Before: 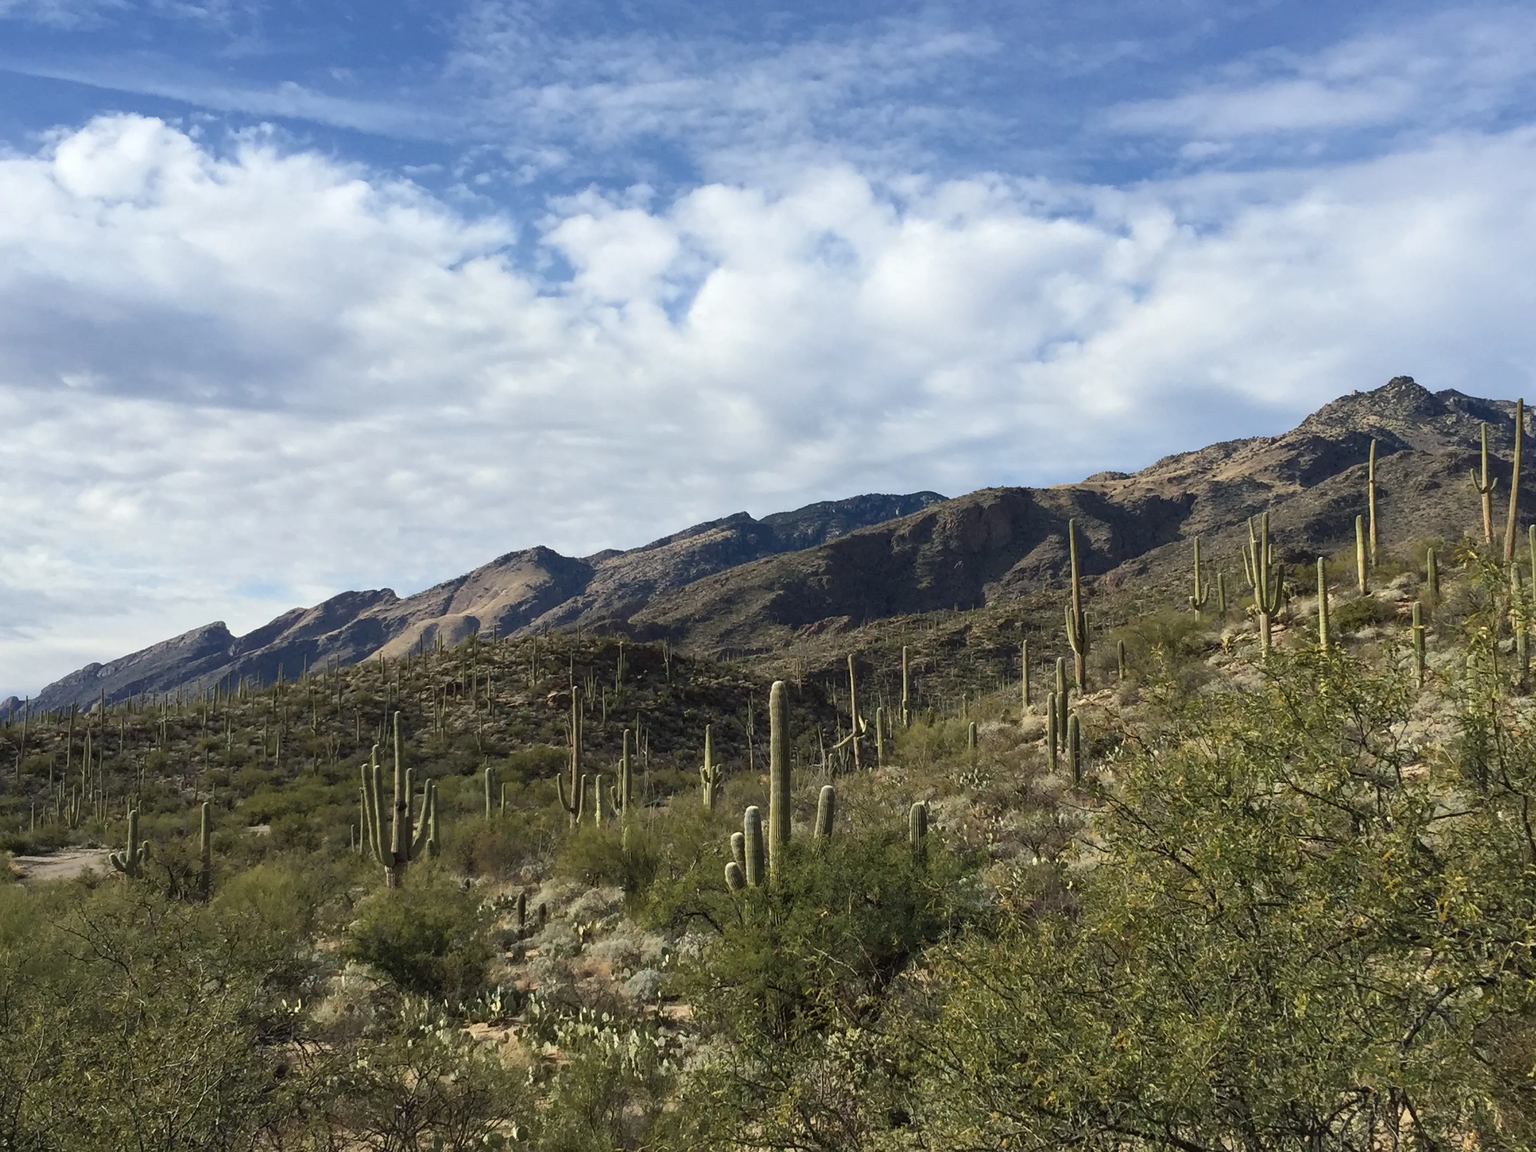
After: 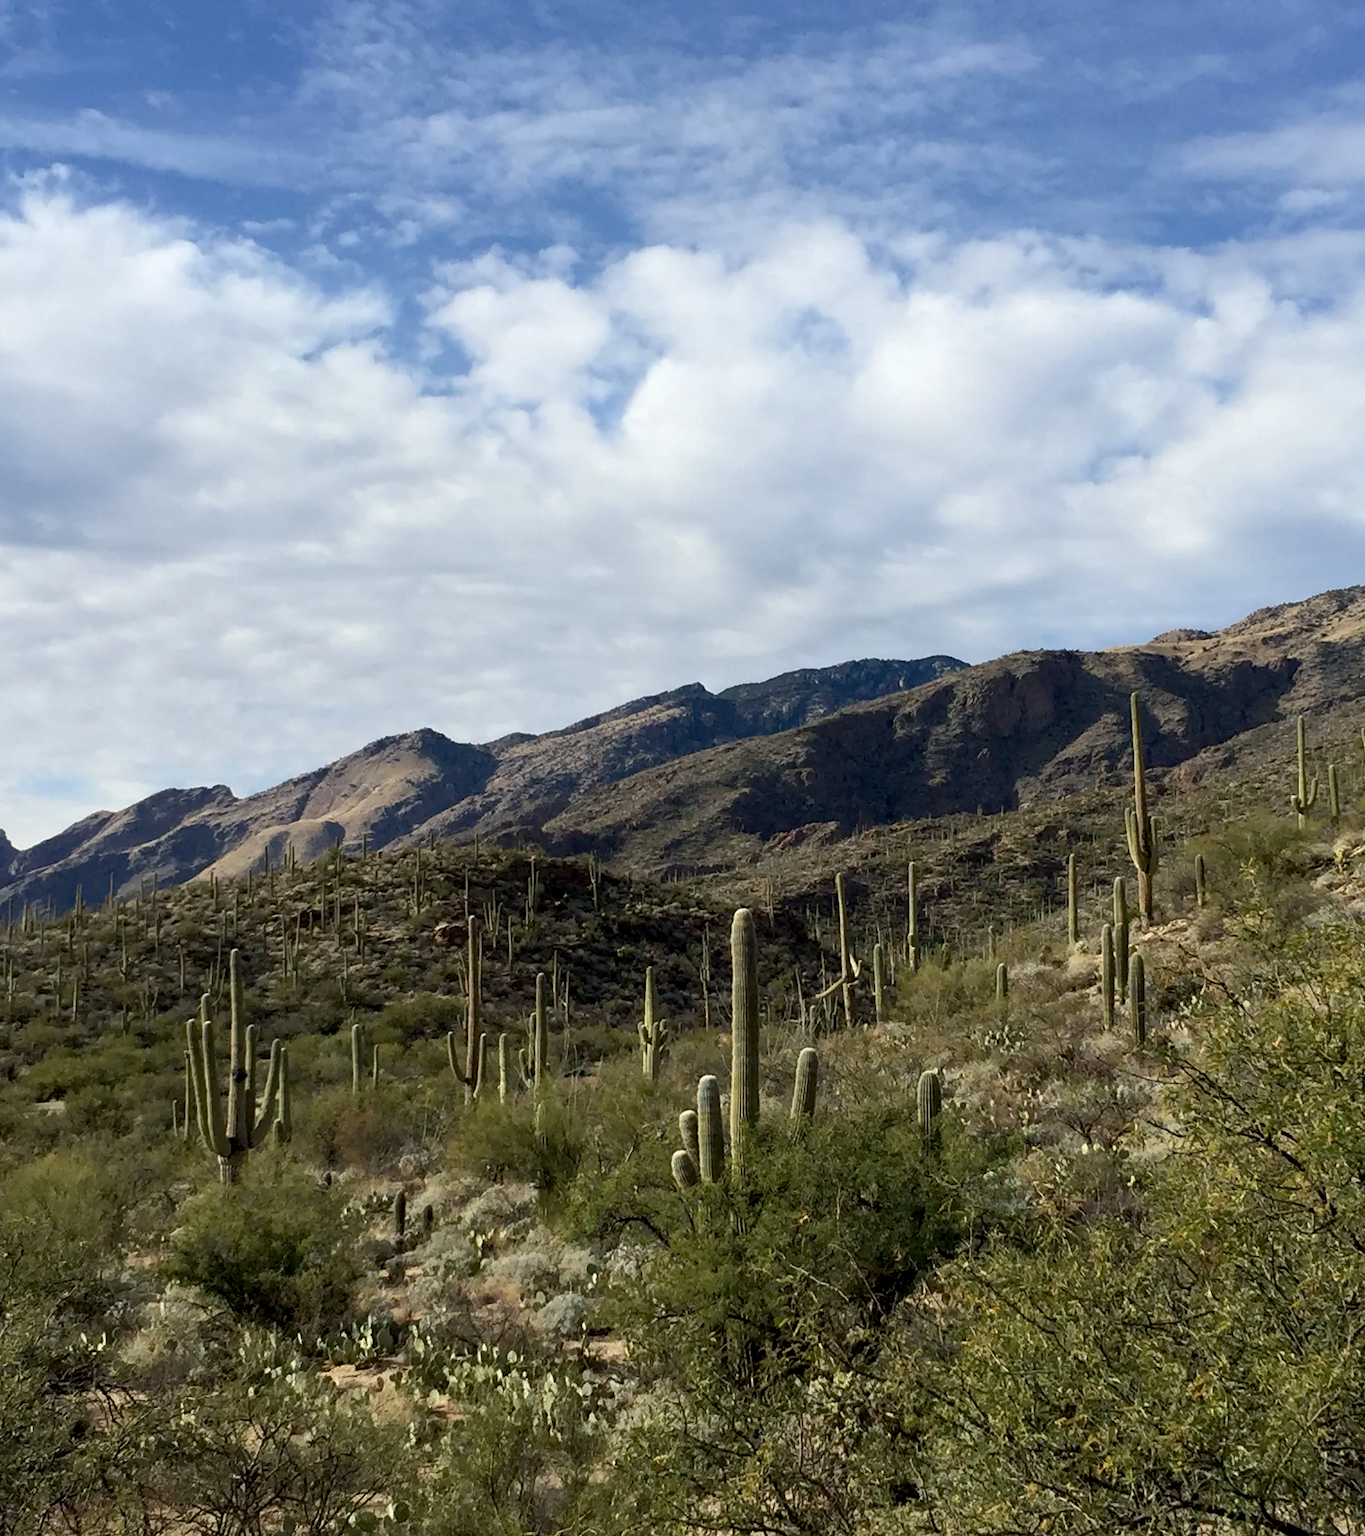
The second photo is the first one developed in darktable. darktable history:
crop and rotate: left 14.436%, right 18.898%
exposure: black level correction 0.009, compensate highlight preservation false
